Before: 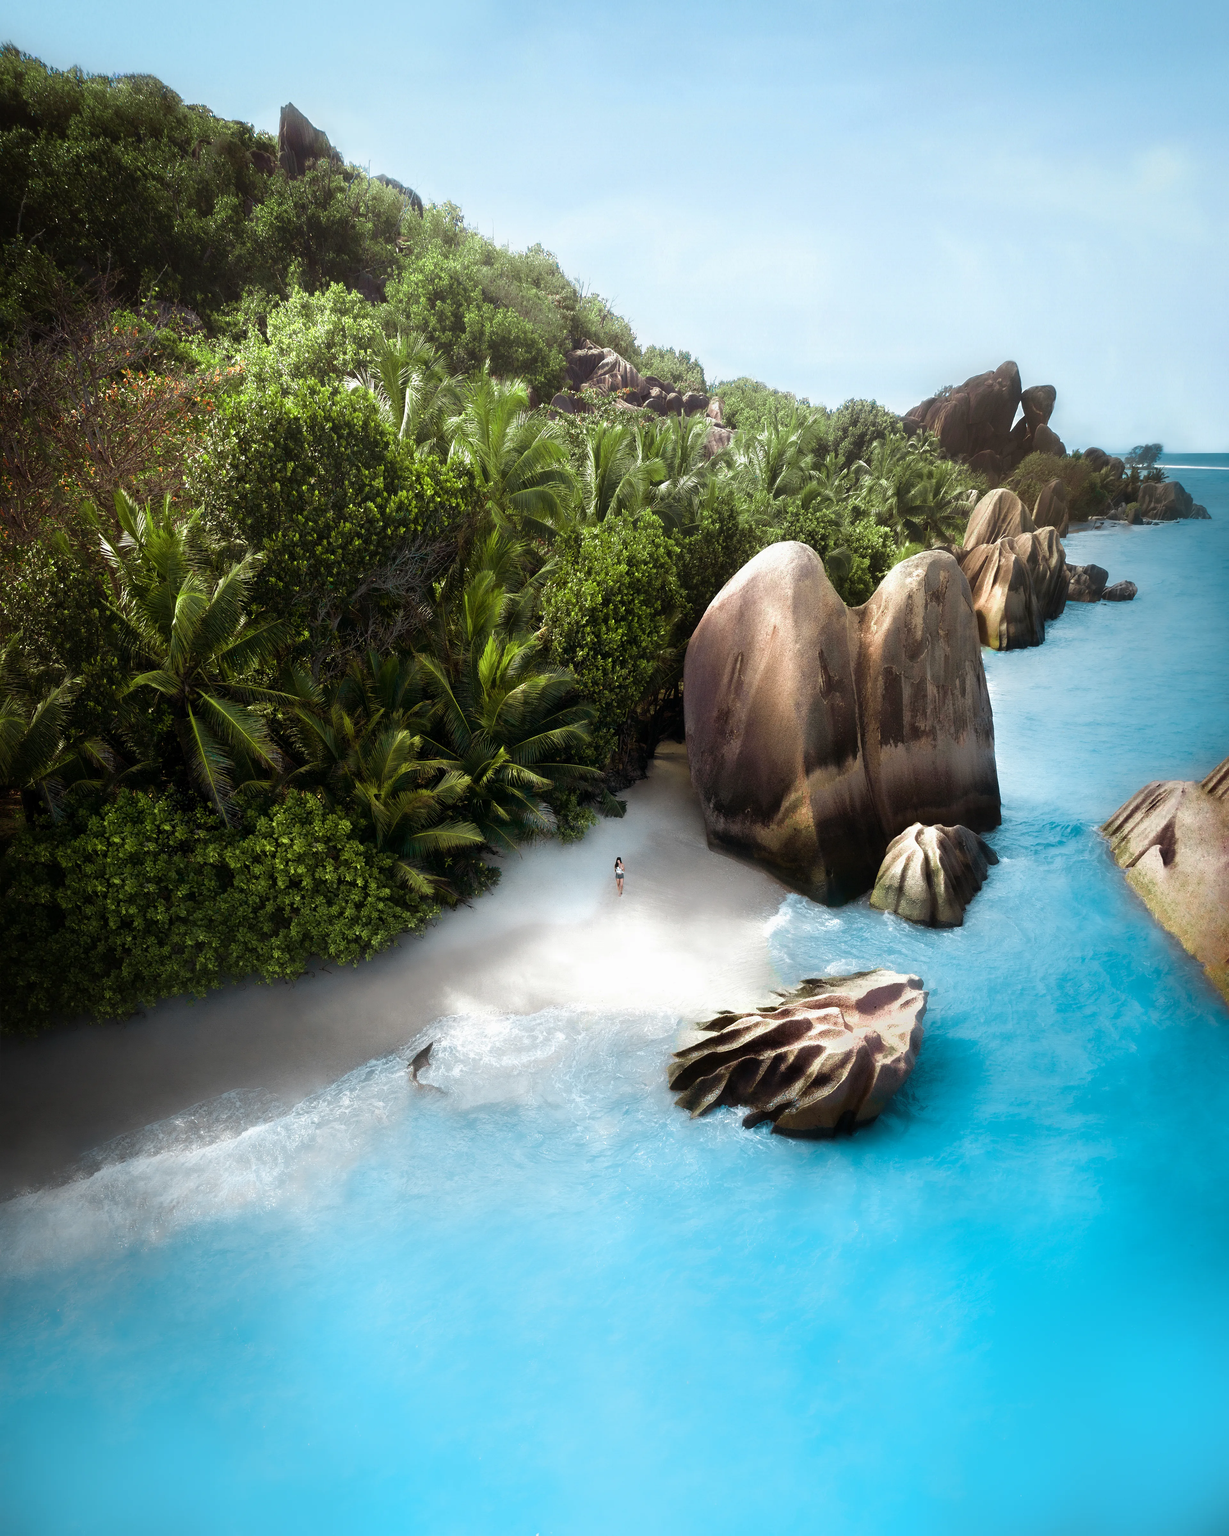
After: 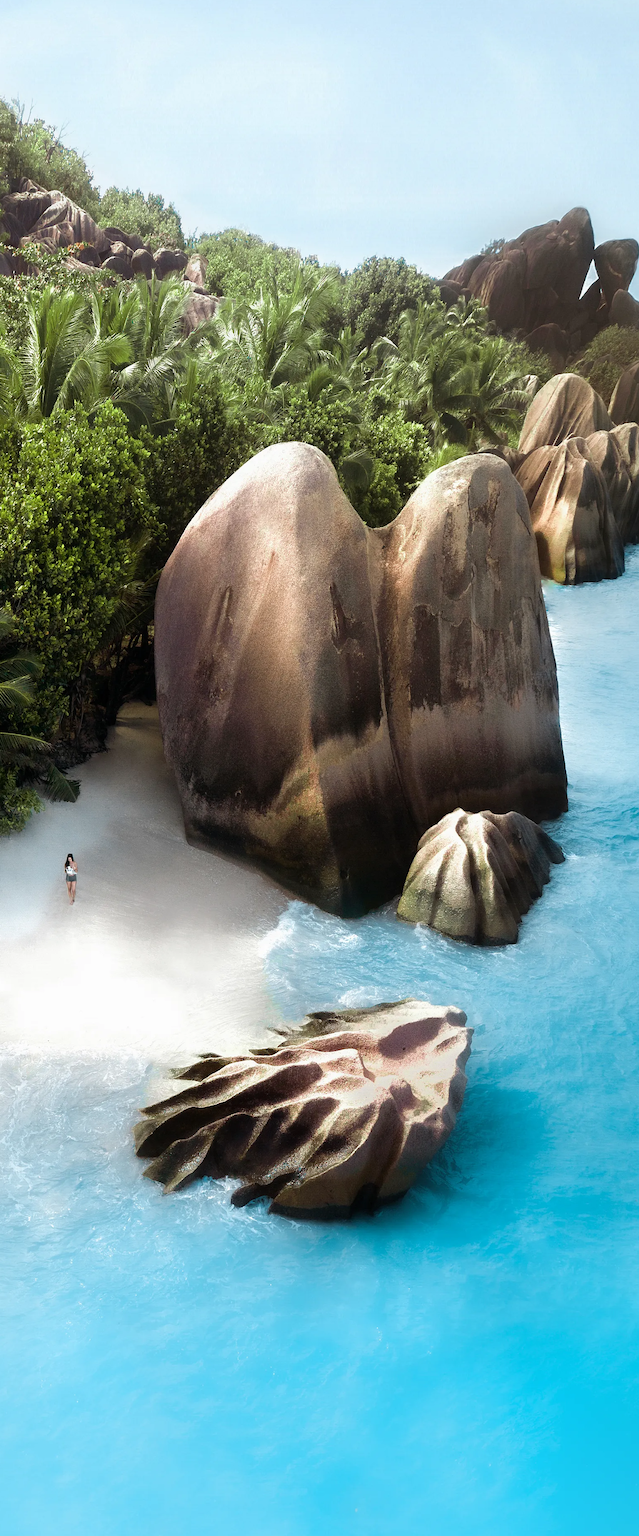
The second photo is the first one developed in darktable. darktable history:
crop: left 45.995%, top 13.156%, right 14.051%, bottom 10.044%
